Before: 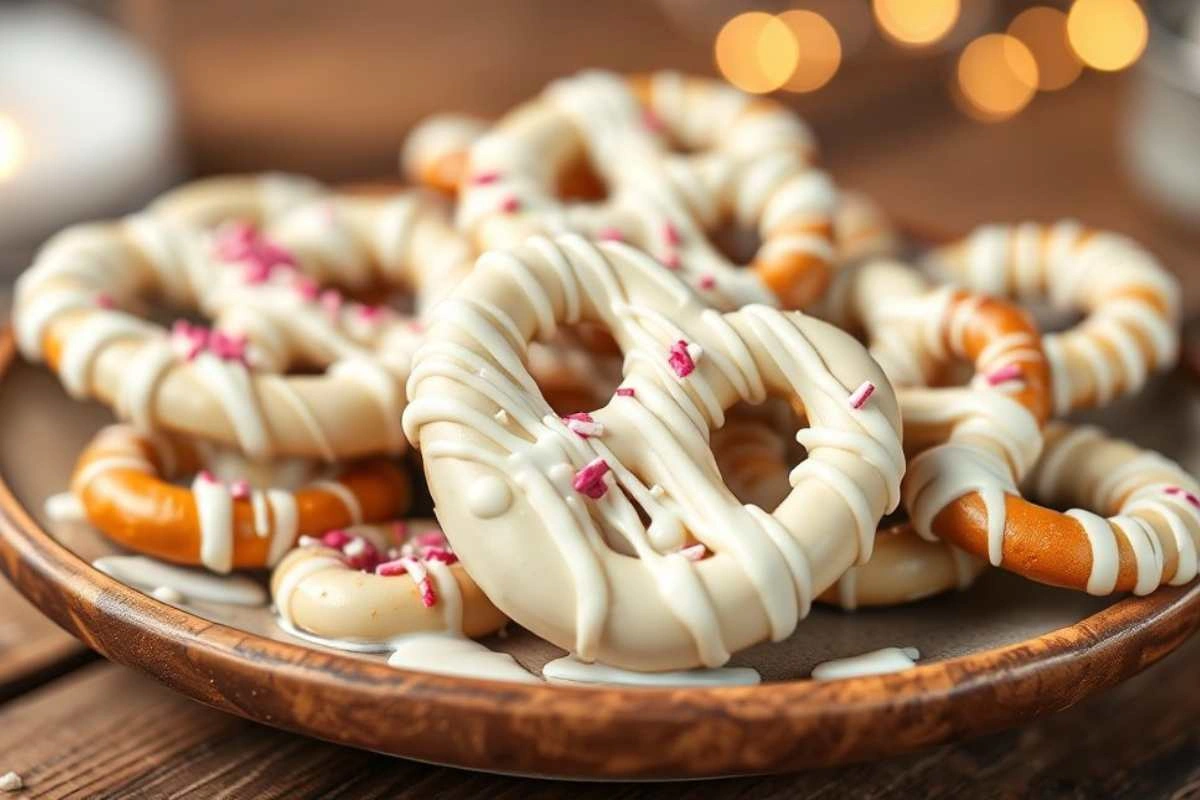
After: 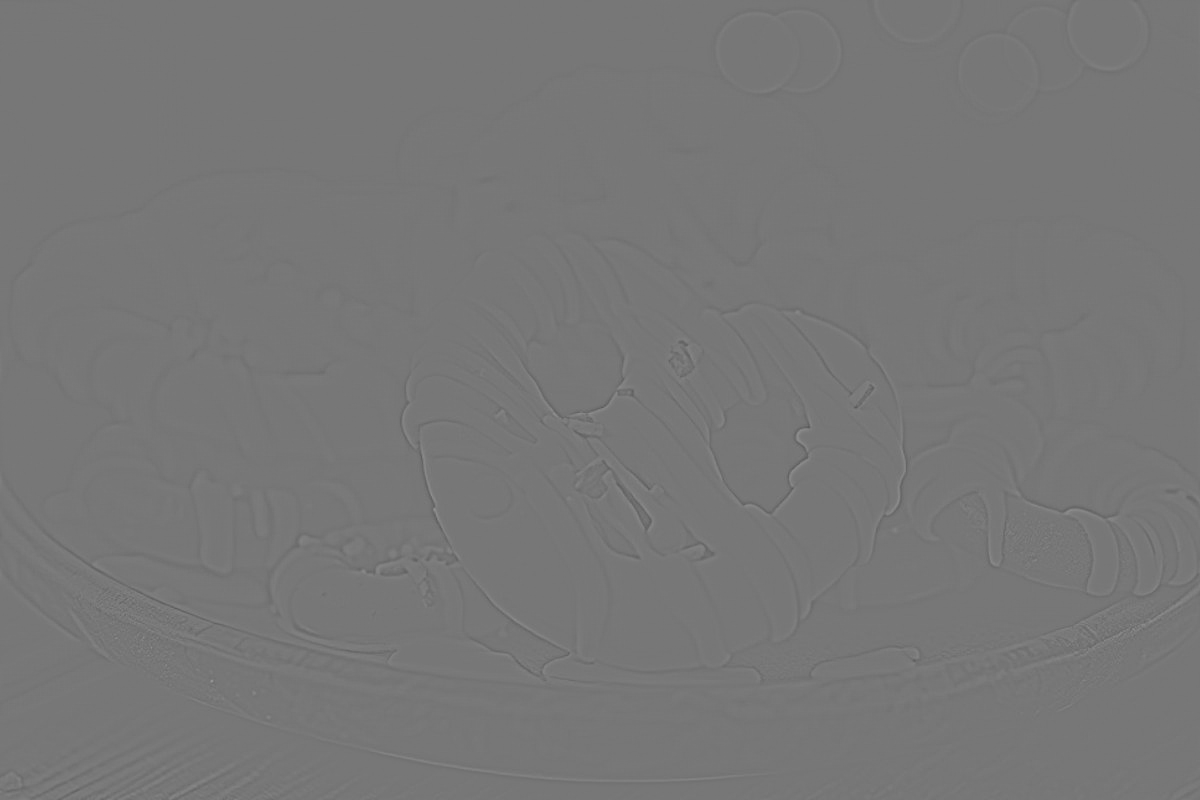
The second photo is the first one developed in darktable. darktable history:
highpass: sharpness 5.84%, contrast boost 8.44%
color contrast: blue-yellow contrast 0.7
